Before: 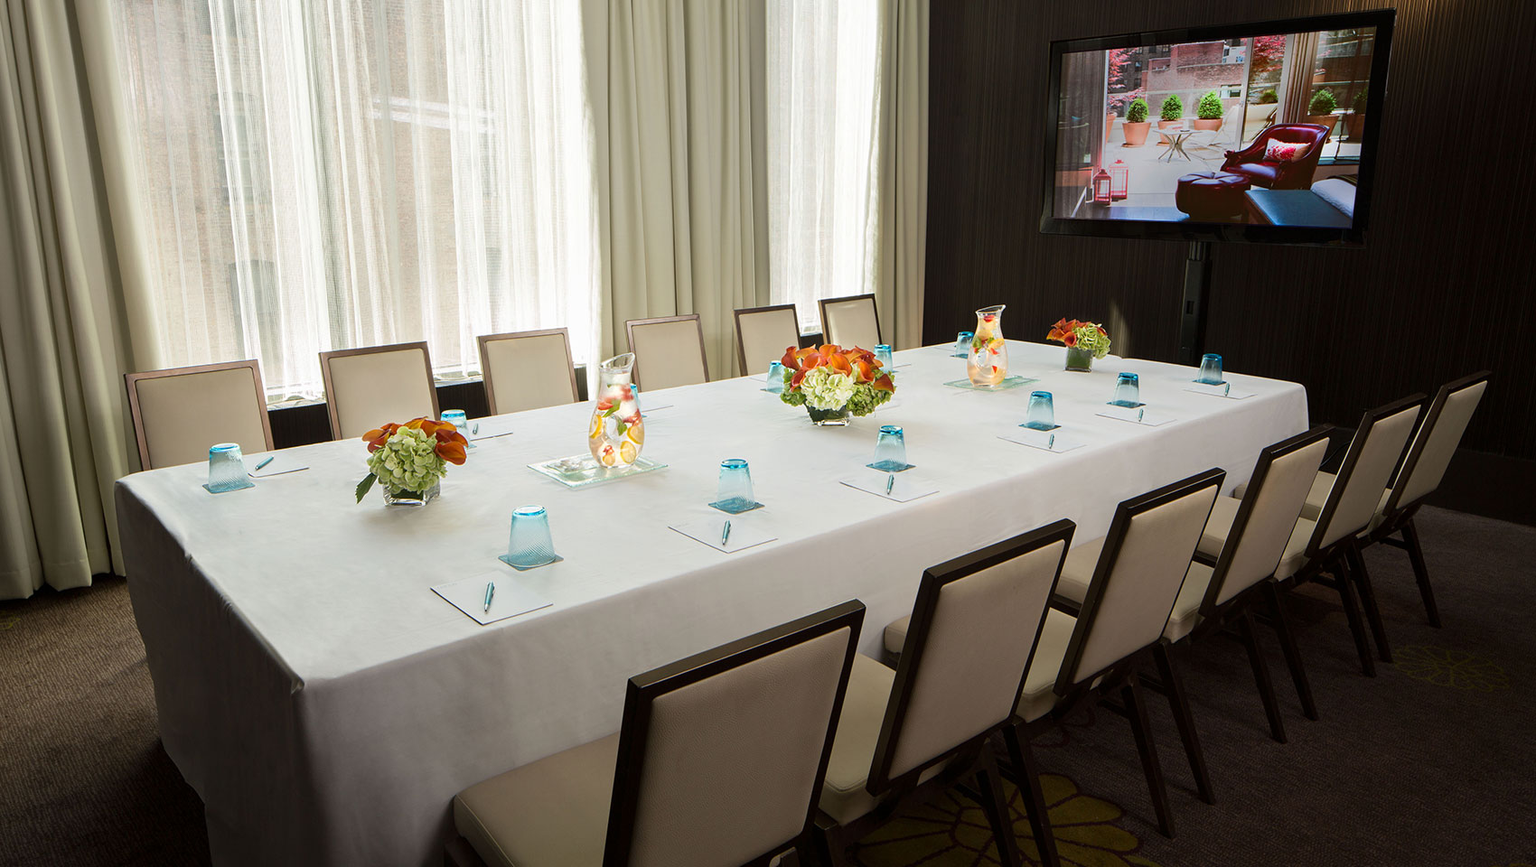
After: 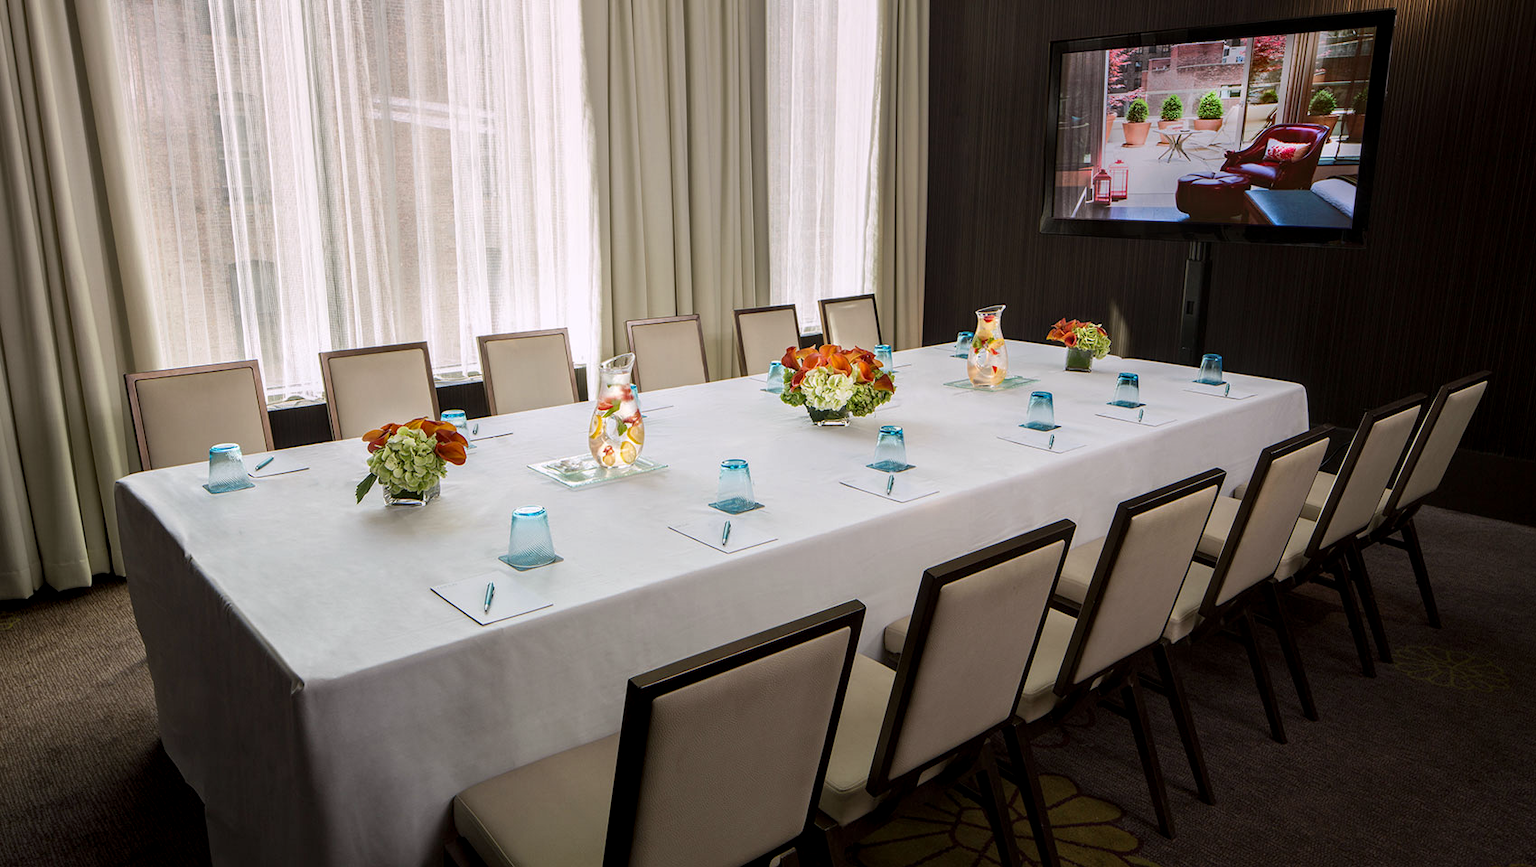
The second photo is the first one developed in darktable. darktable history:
white balance: red 0.983, blue 1.036
local contrast: detail 130%
graduated density: density 0.38 EV, hardness 21%, rotation -6.11°, saturation 32%
